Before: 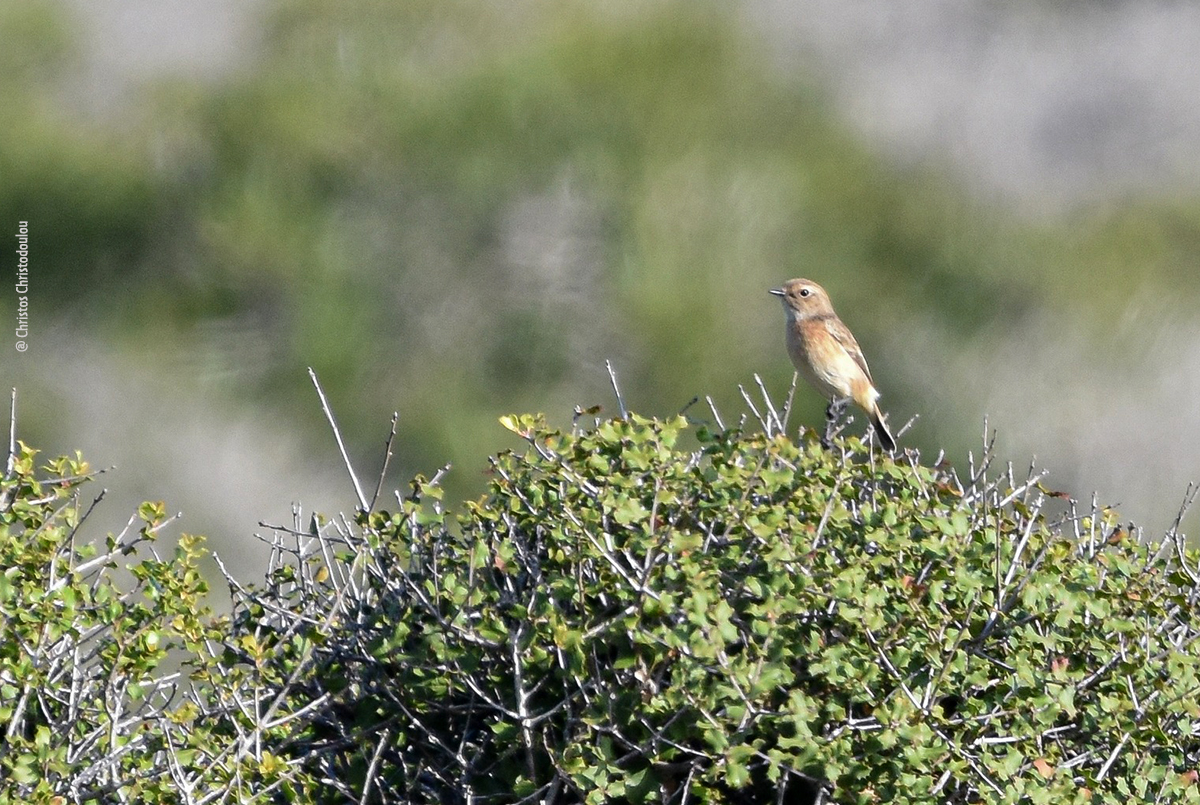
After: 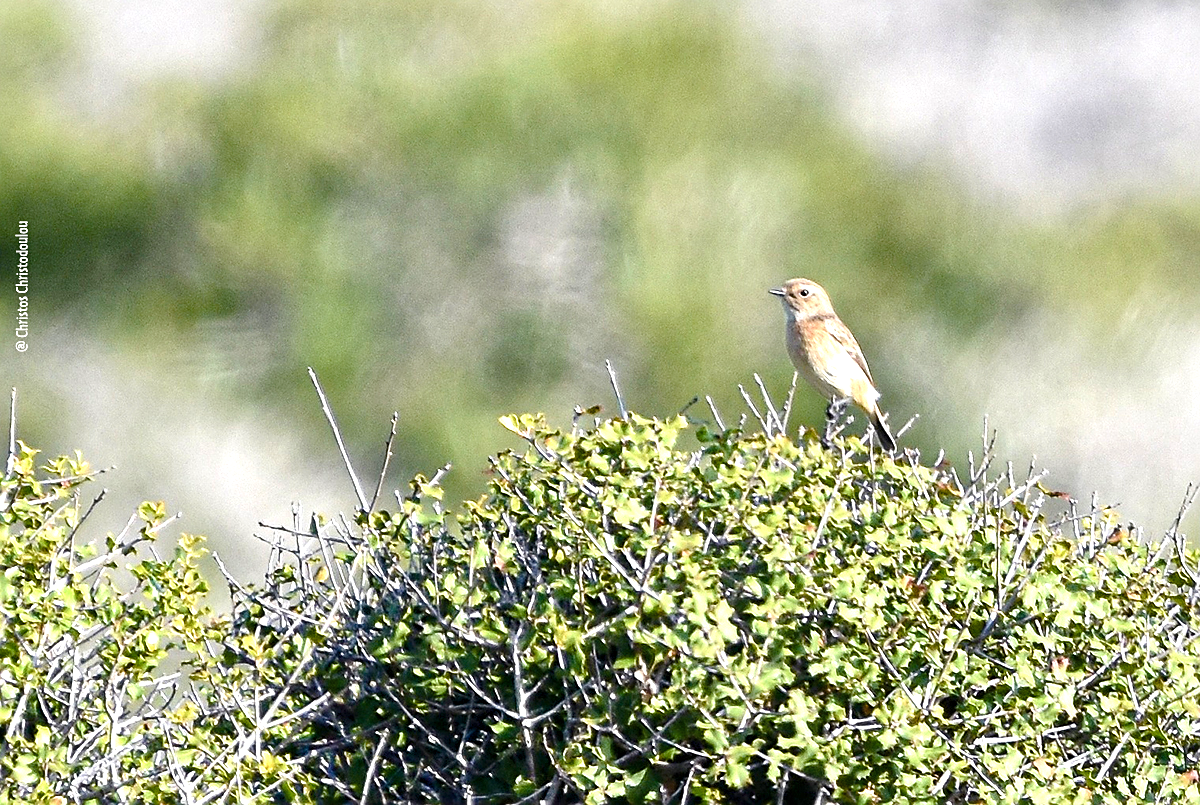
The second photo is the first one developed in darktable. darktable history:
contrast brightness saturation: contrast 0.06, brightness -0.01, saturation -0.23
exposure: black level correction 0, exposure 1 EV, compensate exposure bias true, compensate highlight preservation false
sharpen: on, module defaults
color balance rgb: perceptual saturation grading › global saturation 20%, perceptual saturation grading › highlights -25%, perceptual saturation grading › shadows 50.52%, global vibrance 40.24%
